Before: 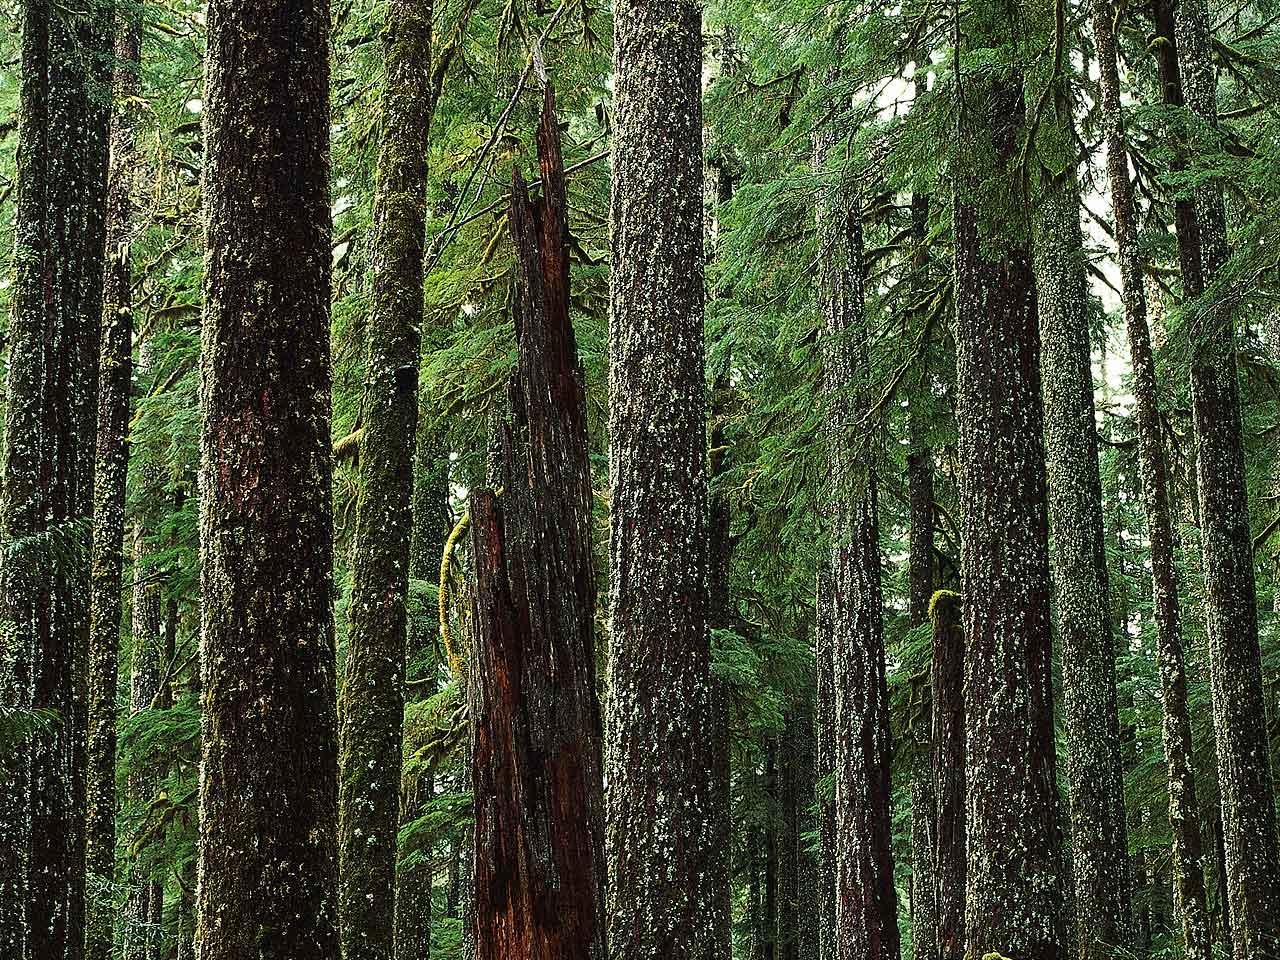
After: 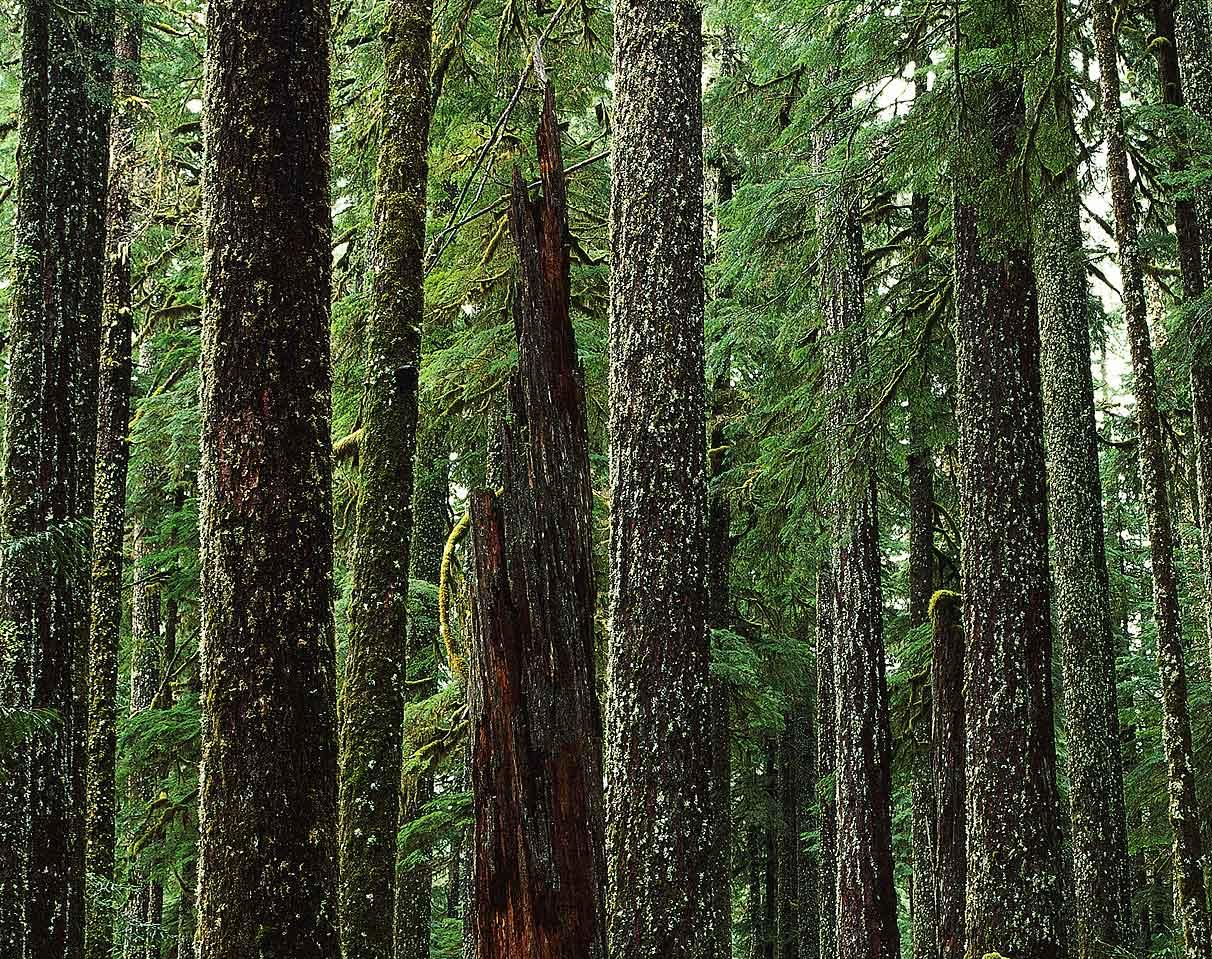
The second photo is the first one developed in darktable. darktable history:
crop and rotate: left 0%, right 5.243%
